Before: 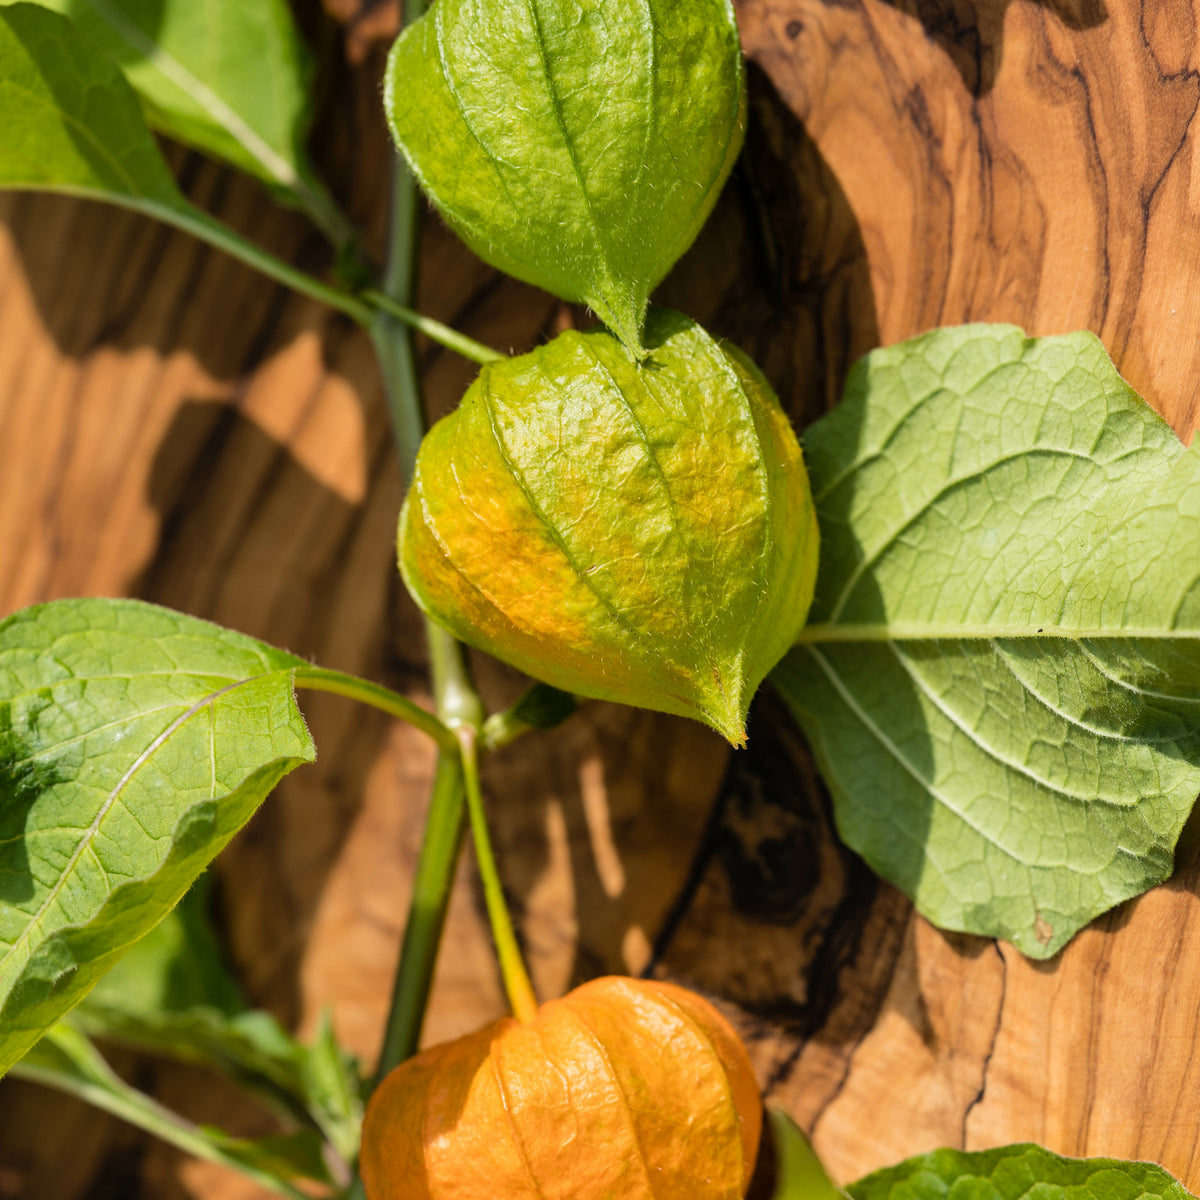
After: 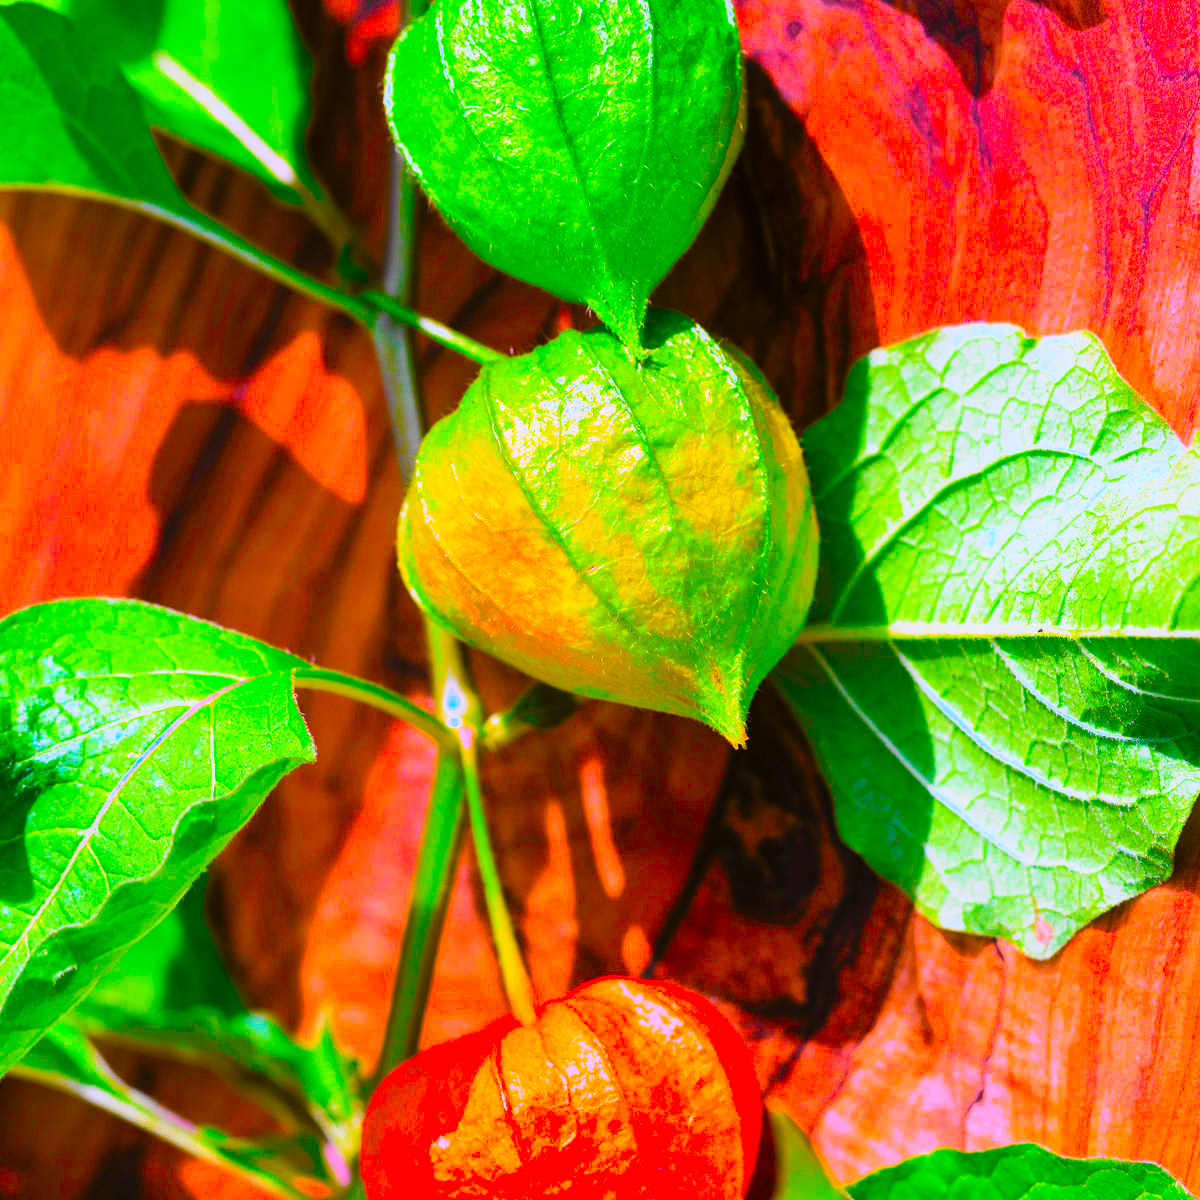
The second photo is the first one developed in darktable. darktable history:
color correction: saturation 3
tone curve: curves: ch0 [(0, 0) (0.055, 0.057) (0.258, 0.307) (0.434, 0.543) (0.517, 0.657) (0.745, 0.874) (1, 1)]; ch1 [(0, 0) (0.346, 0.307) (0.418, 0.383) (0.46, 0.439) (0.482, 0.493) (0.502, 0.503) (0.517, 0.514) (0.55, 0.561) (0.588, 0.603) (0.646, 0.688) (1, 1)]; ch2 [(0, 0) (0.346, 0.34) (0.431, 0.45) (0.485, 0.499) (0.5, 0.503) (0.527, 0.525) (0.545, 0.562) (0.679, 0.706) (1, 1)], color space Lab, independent channels, preserve colors none
contrast equalizer: octaves 7, y [[0.6 ×6], [0.55 ×6], [0 ×6], [0 ×6], [0 ×6]], mix -0.3
white balance: red 0.98, blue 1.61
